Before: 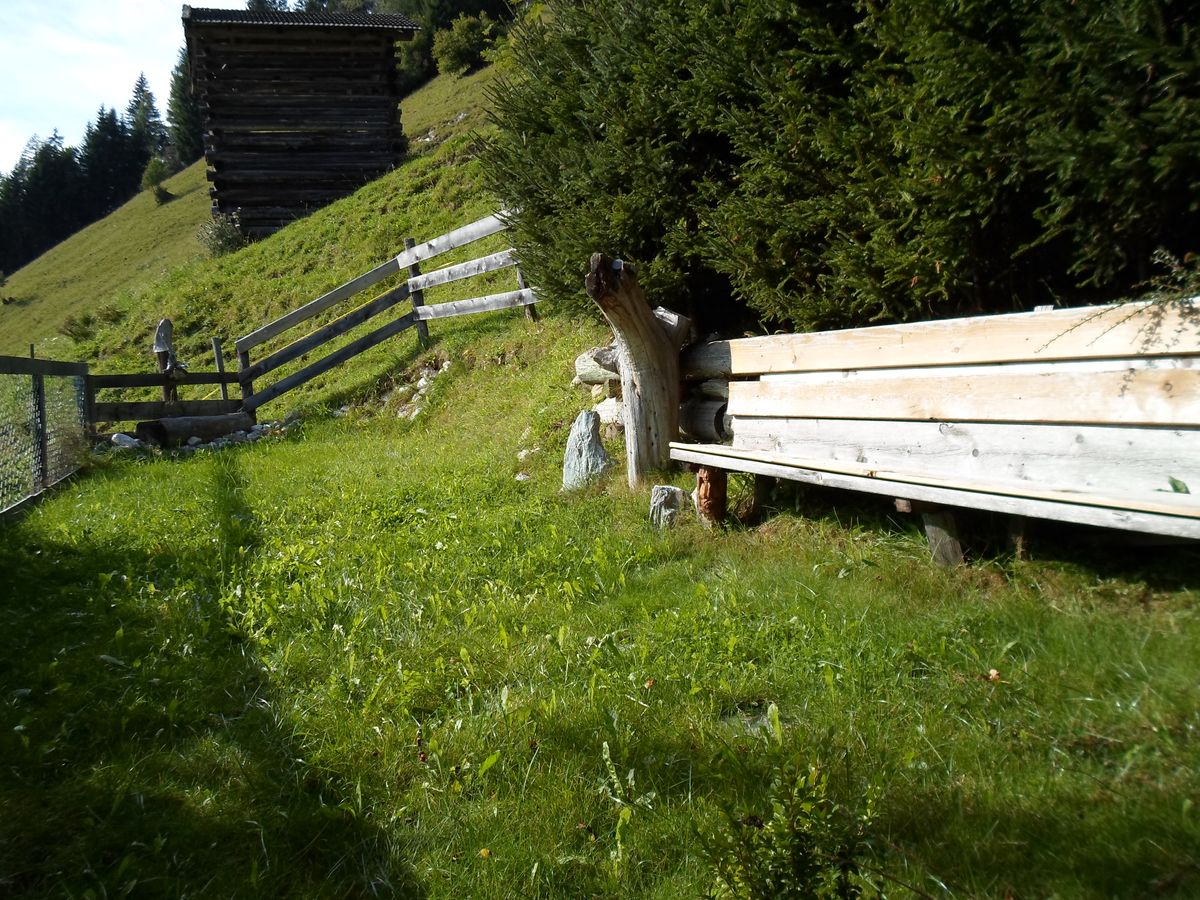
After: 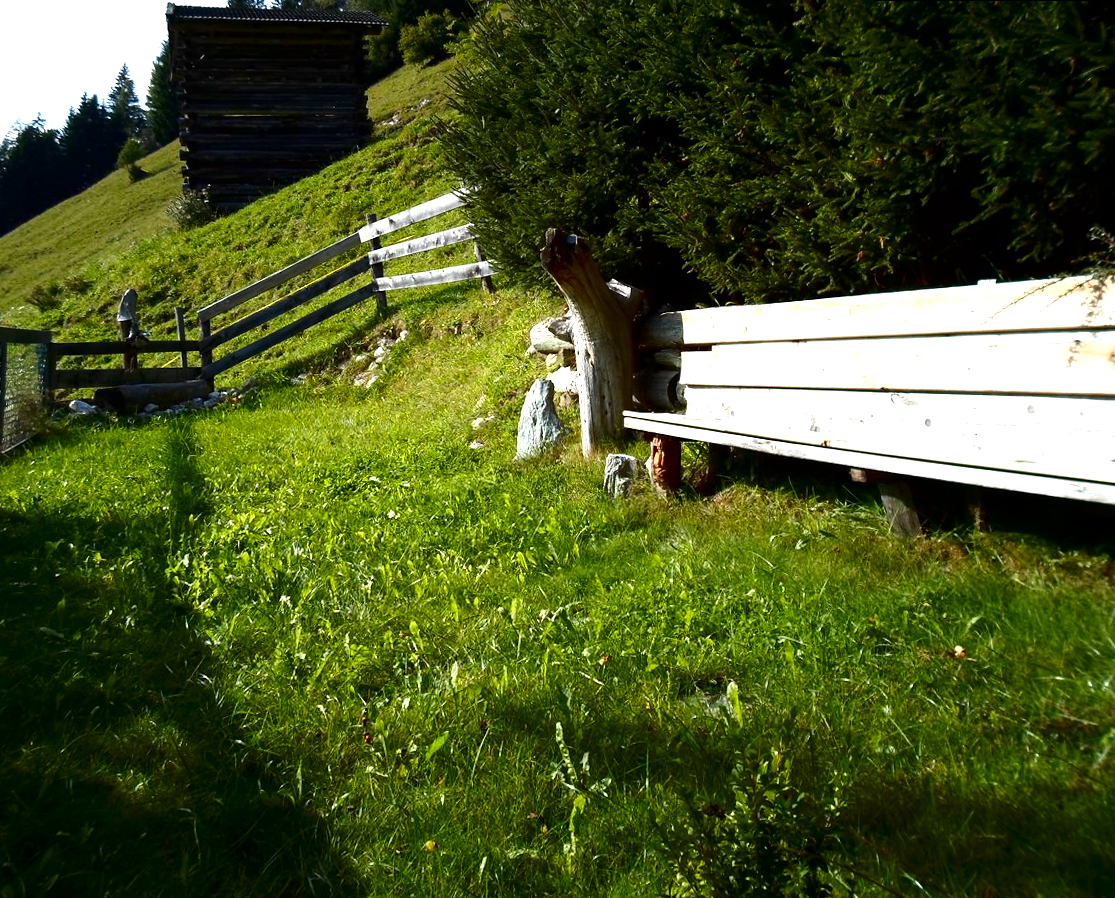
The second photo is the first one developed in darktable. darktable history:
contrast brightness saturation: contrast 0.13, brightness -0.24, saturation 0.14
rotate and perspective: rotation 0.215°, lens shift (vertical) -0.139, crop left 0.069, crop right 0.939, crop top 0.002, crop bottom 0.996
exposure: exposure 0.657 EV, compensate highlight preservation false
